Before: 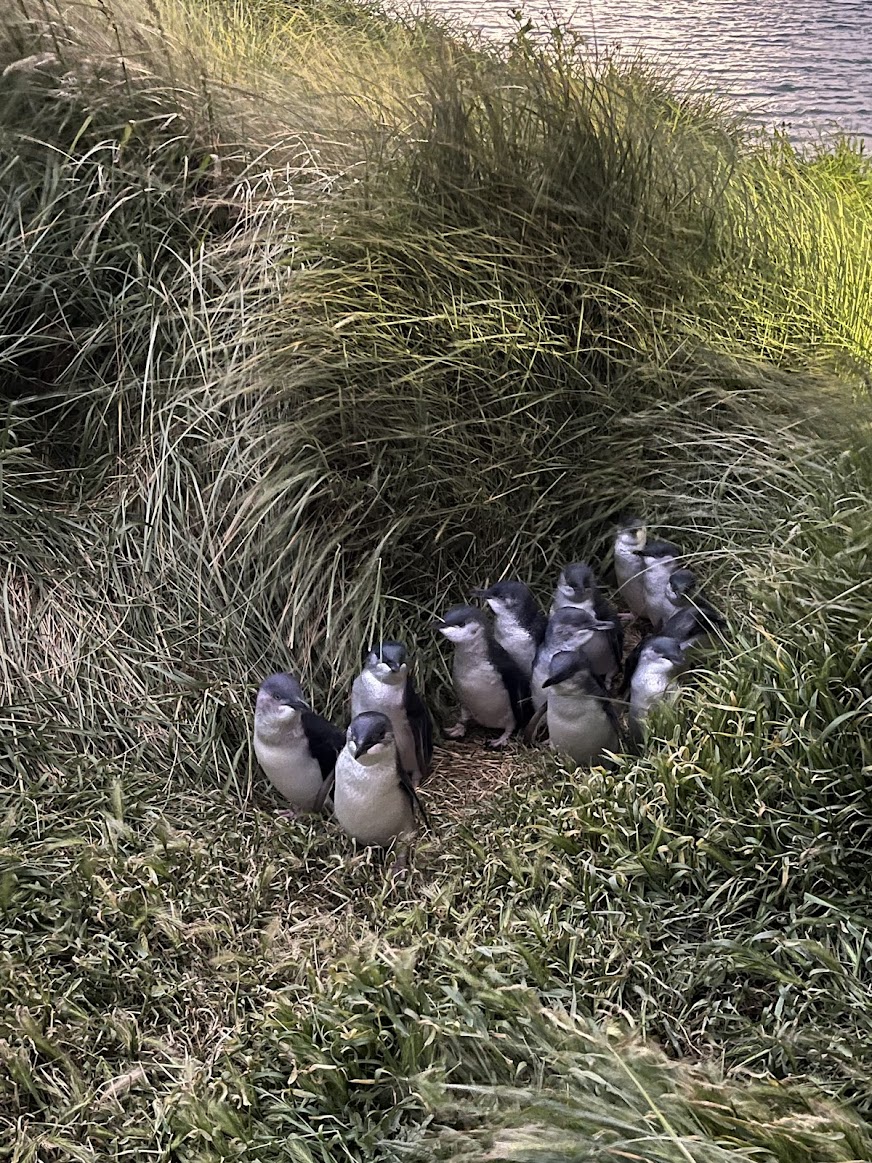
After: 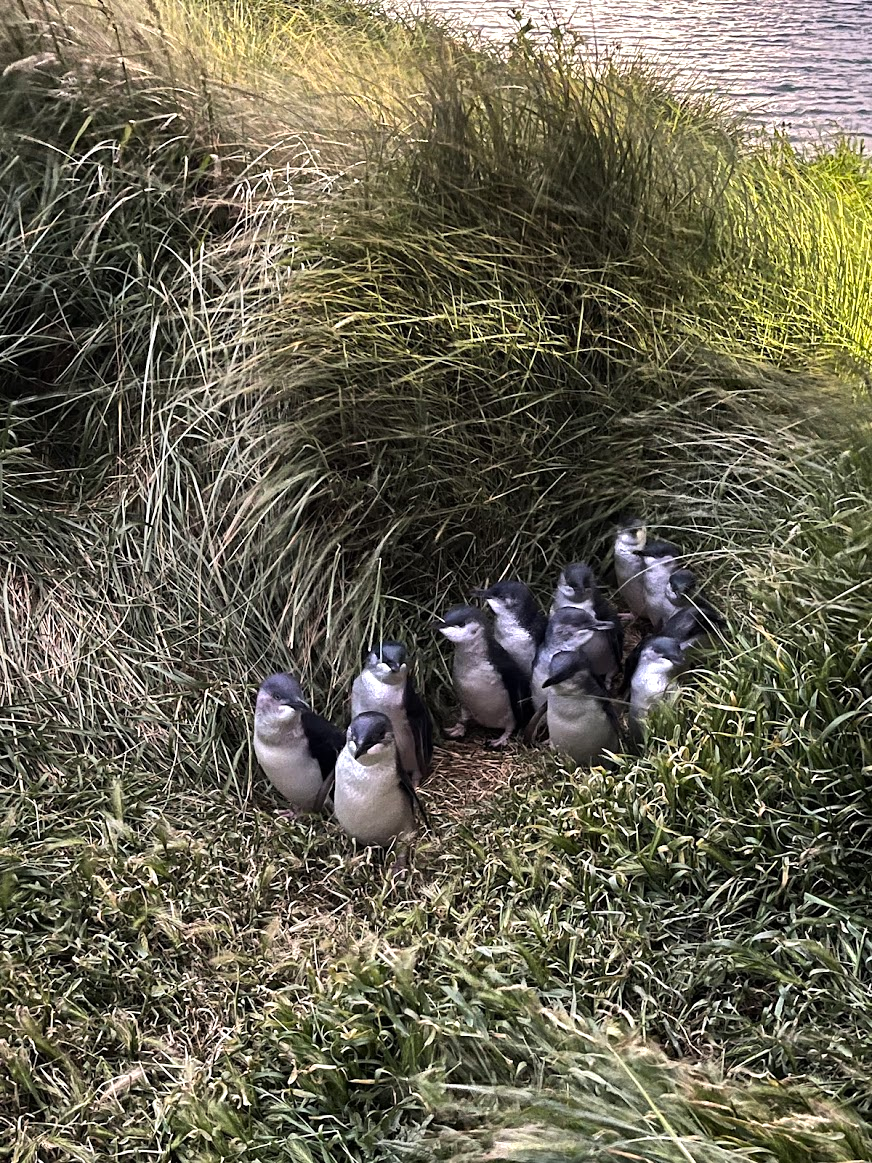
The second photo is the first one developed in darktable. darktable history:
tone equalizer: -8 EV -0.381 EV, -7 EV -0.39 EV, -6 EV -0.364 EV, -5 EV -0.207 EV, -3 EV 0.226 EV, -2 EV 0.341 EV, -1 EV 0.401 EV, +0 EV 0.442 EV, edges refinement/feathering 500, mask exposure compensation -1.57 EV, preserve details no
